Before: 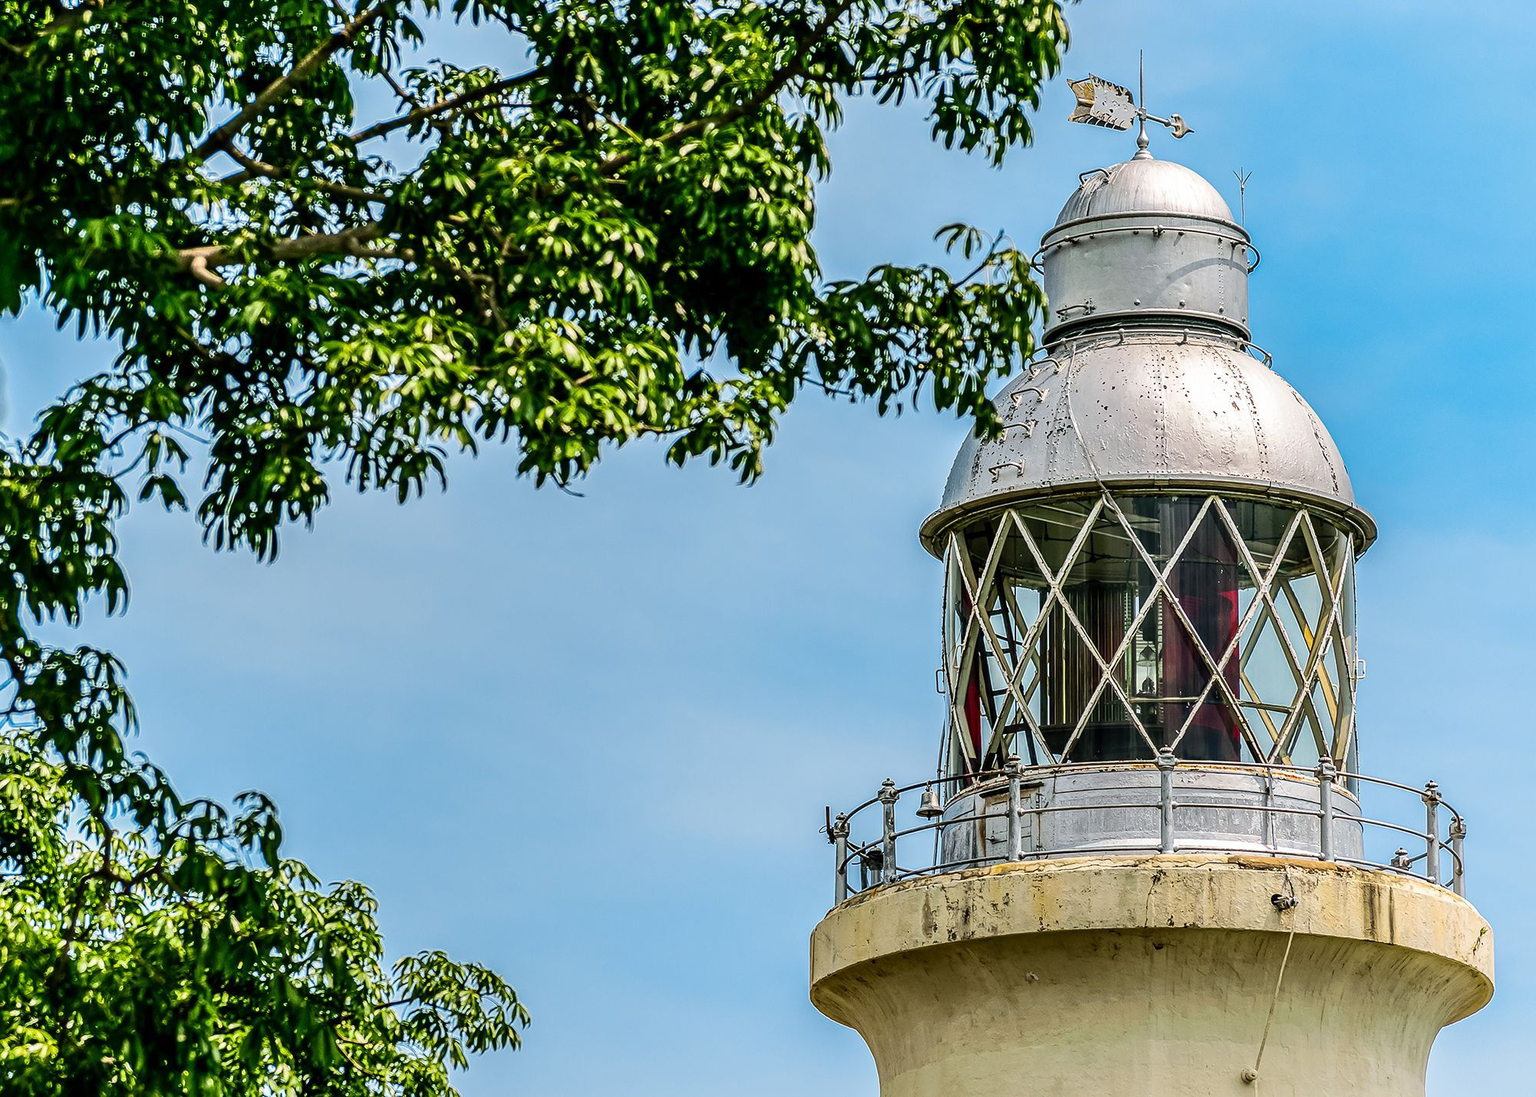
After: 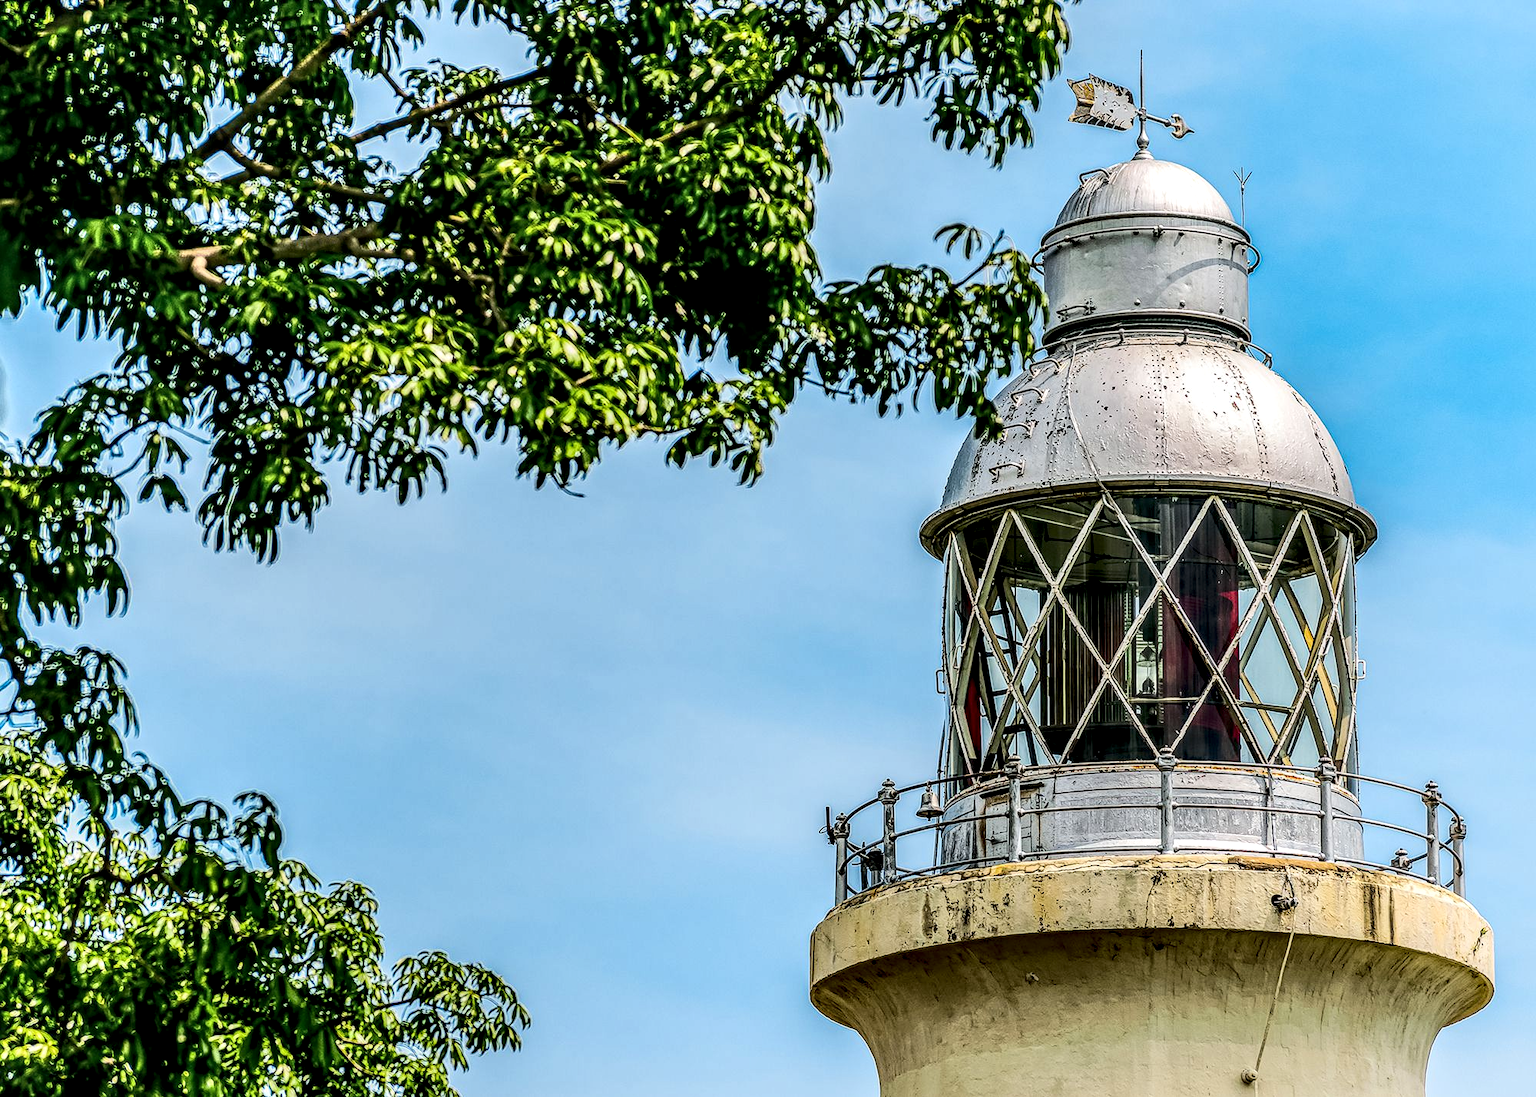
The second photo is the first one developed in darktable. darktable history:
exposure: exposure -0.183 EV, compensate exposure bias true, compensate highlight preservation false
tone curve: curves: ch0 [(0, 0) (0.003, 0.006) (0.011, 0.015) (0.025, 0.032) (0.044, 0.054) (0.069, 0.079) (0.1, 0.111) (0.136, 0.146) (0.177, 0.186) (0.224, 0.229) (0.277, 0.286) (0.335, 0.348) (0.399, 0.426) (0.468, 0.514) (0.543, 0.609) (0.623, 0.706) (0.709, 0.789) (0.801, 0.862) (0.898, 0.926) (1, 1)], color space Lab, linked channels, preserve colors none
local contrast: highlights 60%, shadows 59%, detail 160%
